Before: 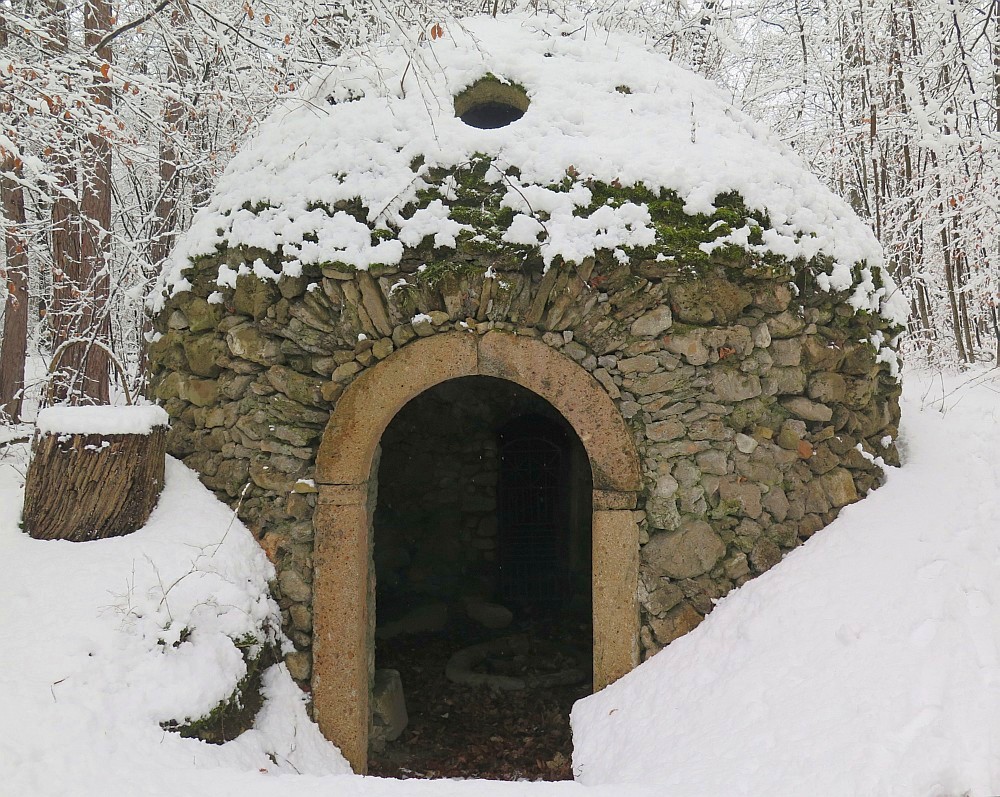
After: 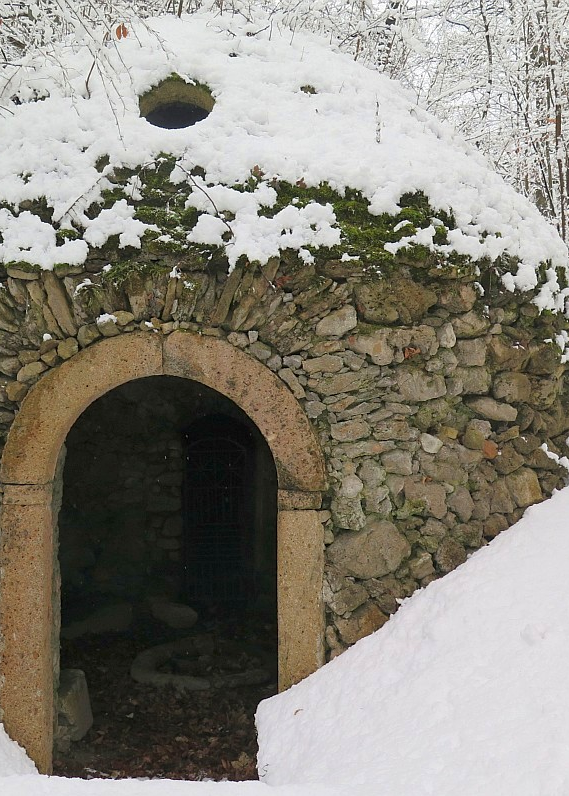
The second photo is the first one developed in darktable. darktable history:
local contrast: mode bilateral grid, contrast 20, coarseness 49, detail 120%, midtone range 0.2
crop: left 31.571%, top 0.015%, right 11.527%
